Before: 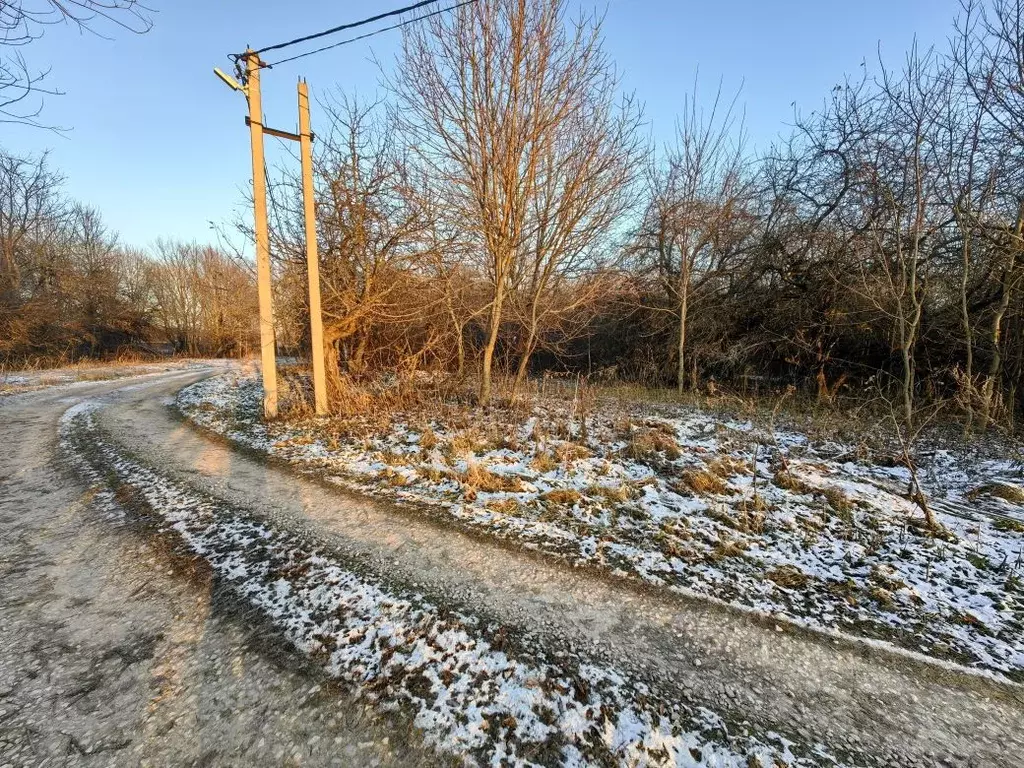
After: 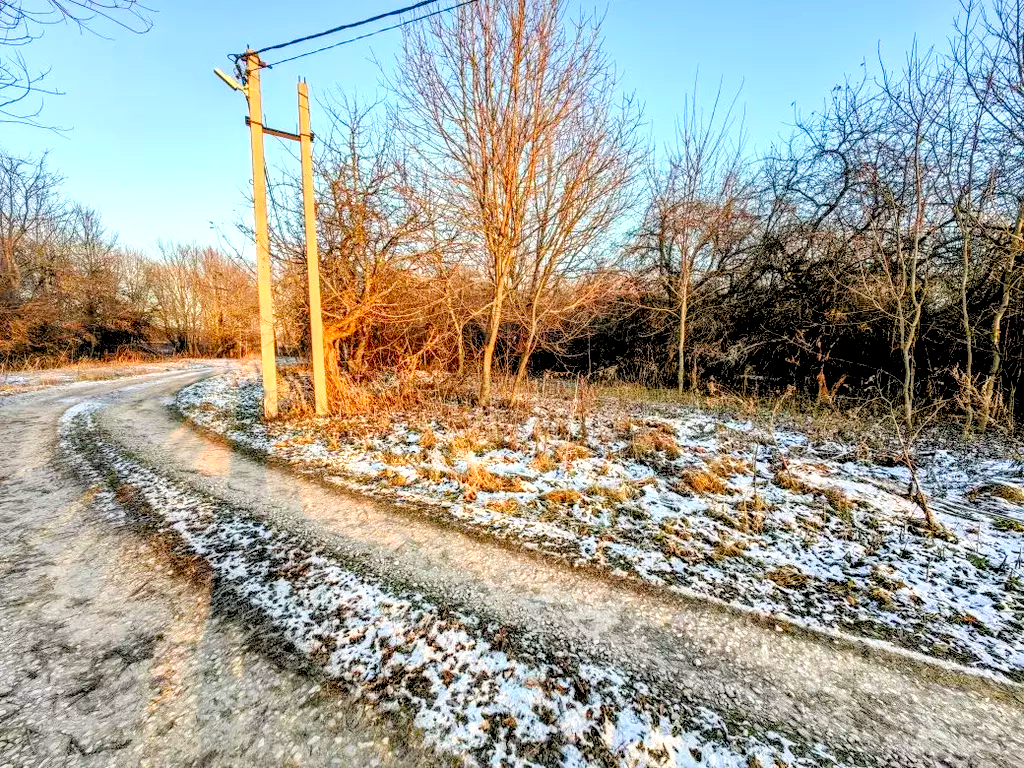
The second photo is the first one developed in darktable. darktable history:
levels: levels [0.072, 0.414, 0.976]
local contrast: detail 154%
rgb curve: curves: ch0 [(0, 0) (0.136, 0.078) (0.262, 0.245) (0.414, 0.42) (1, 1)], compensate middle gray true, preserve colors basic power
